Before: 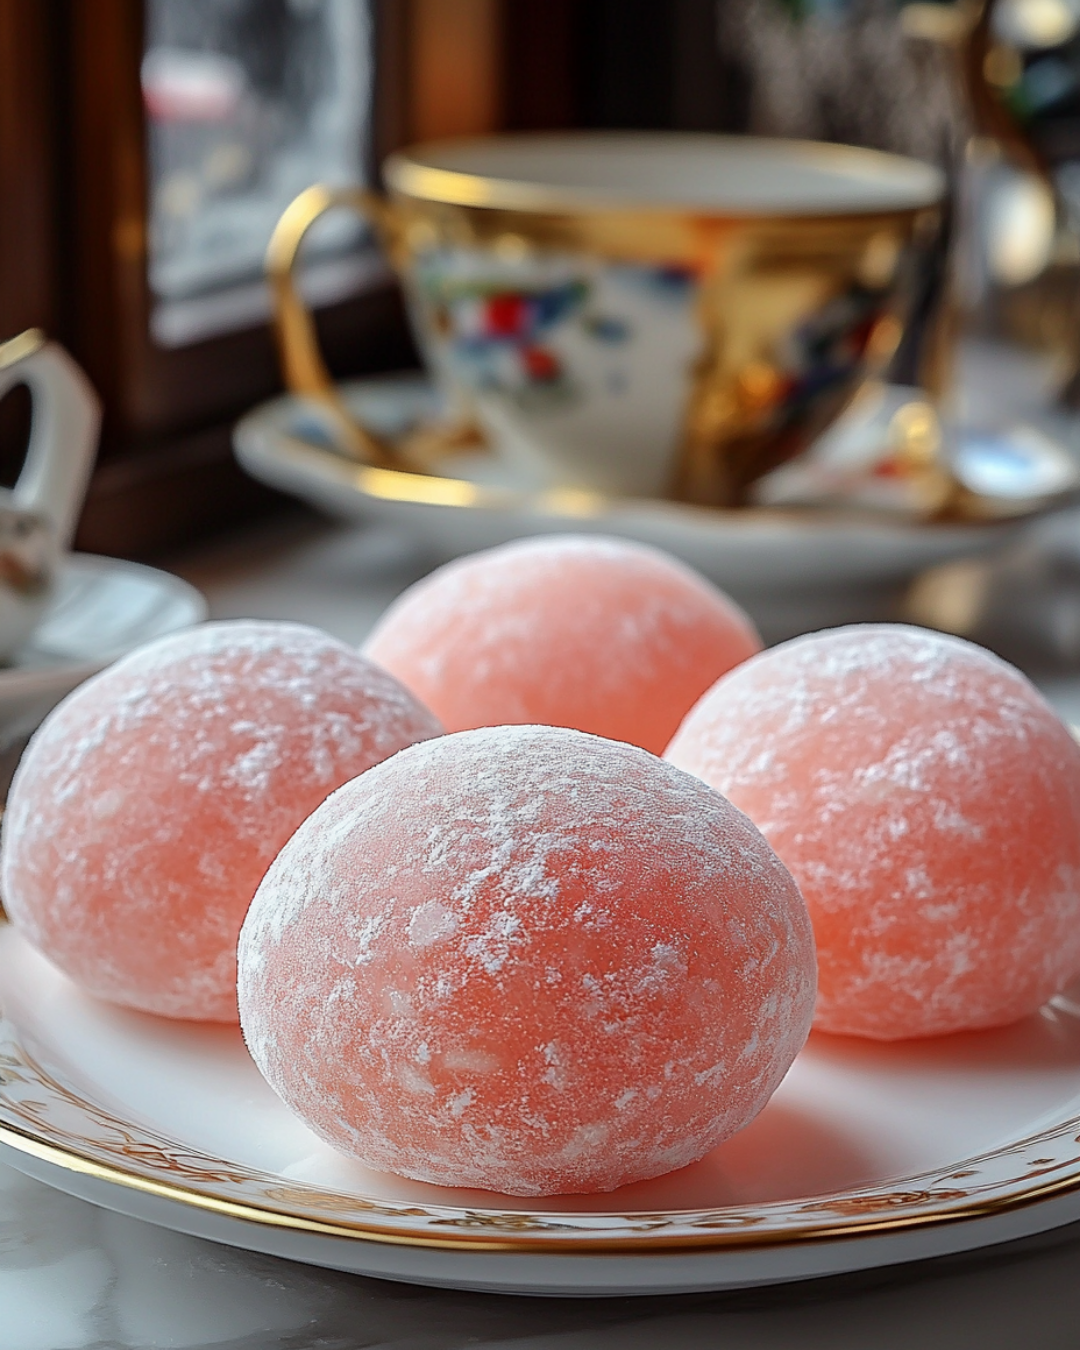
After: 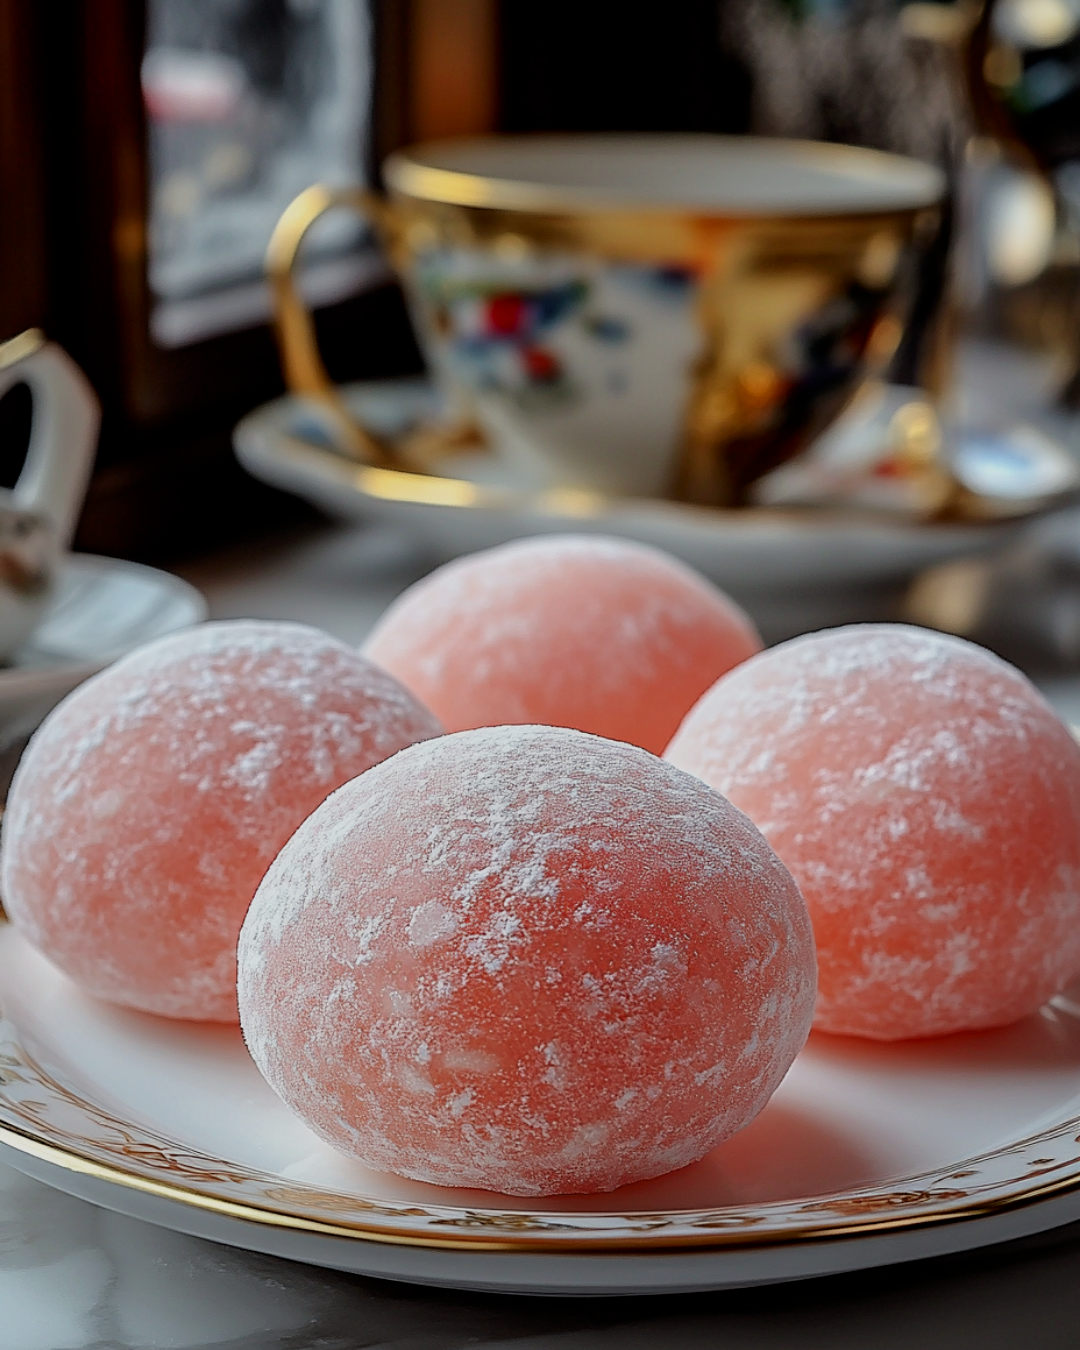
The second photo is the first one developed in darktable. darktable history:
contrast brightness saturation: brightness -0.09
filmic rgb: black relative exposure -5.83 EV, white relative exposure 3.4 EV, hardness 3.68
